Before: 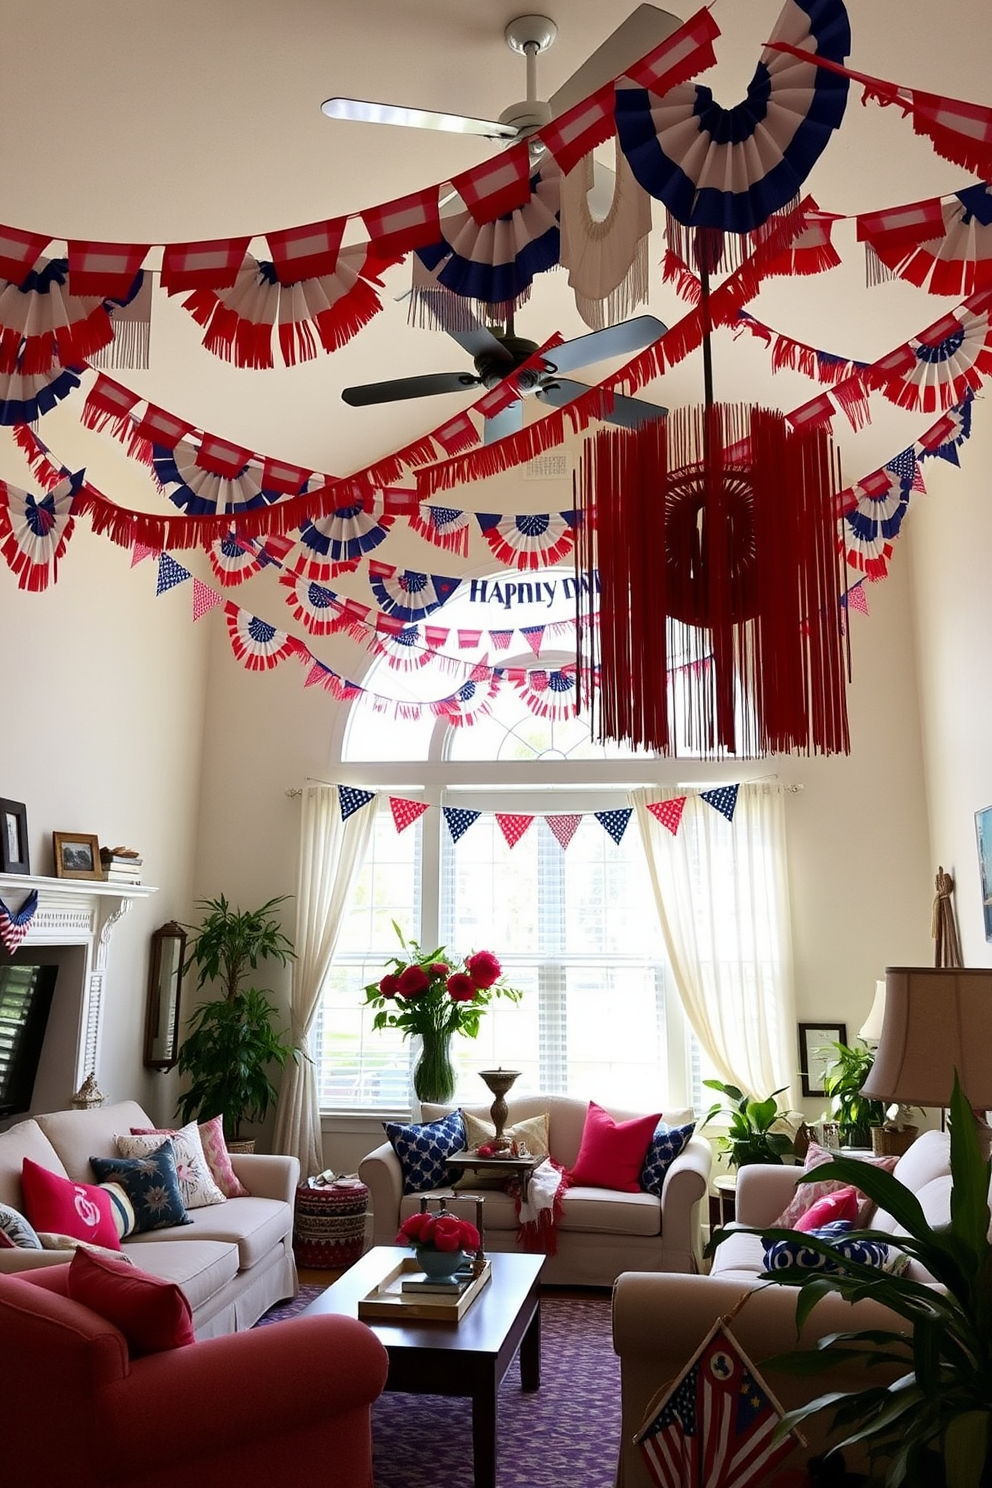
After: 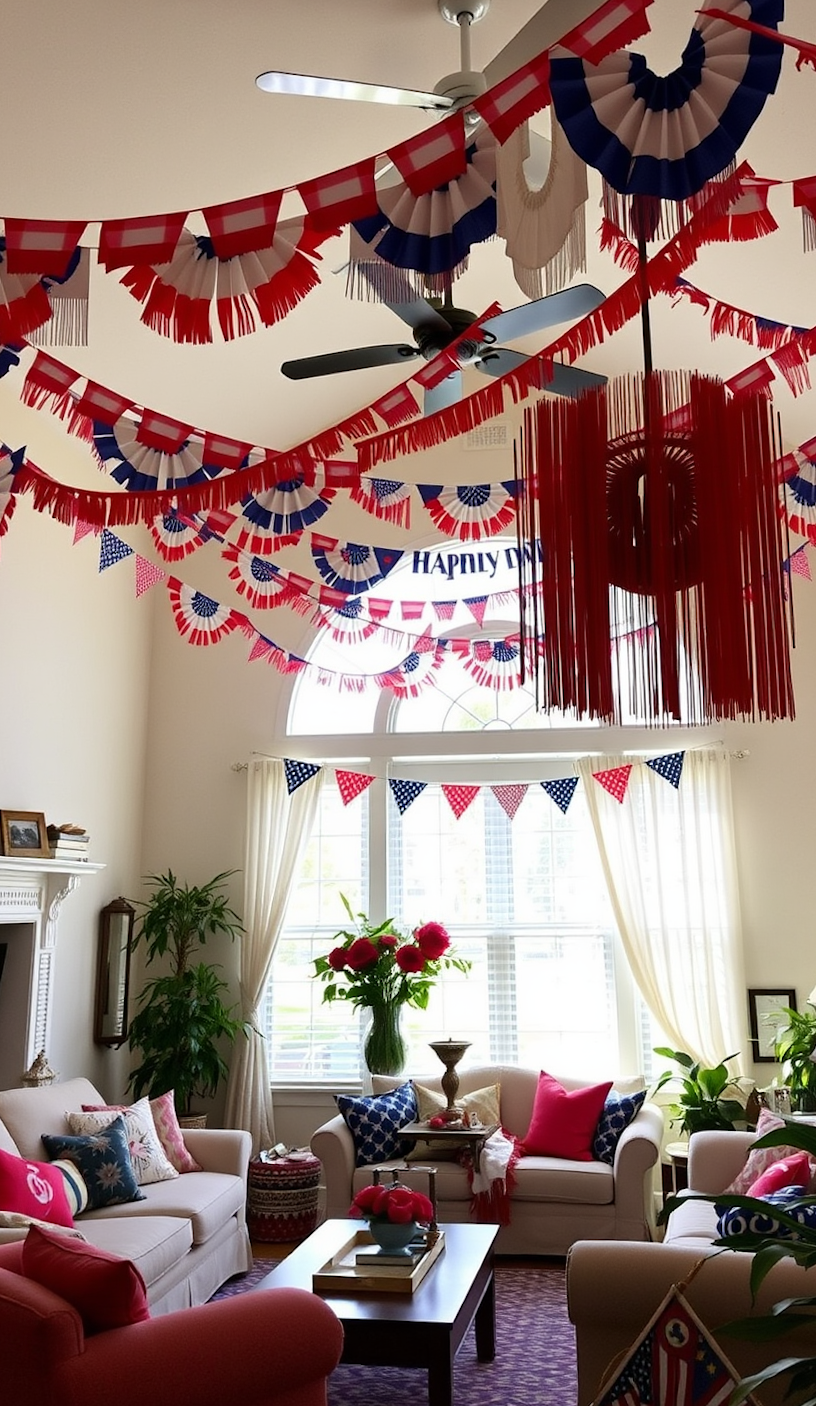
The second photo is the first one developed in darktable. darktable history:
crop and rotate: angle 0.938°, left 4.52%, top 0.814%, right 11.198%, bottom 2.384%
